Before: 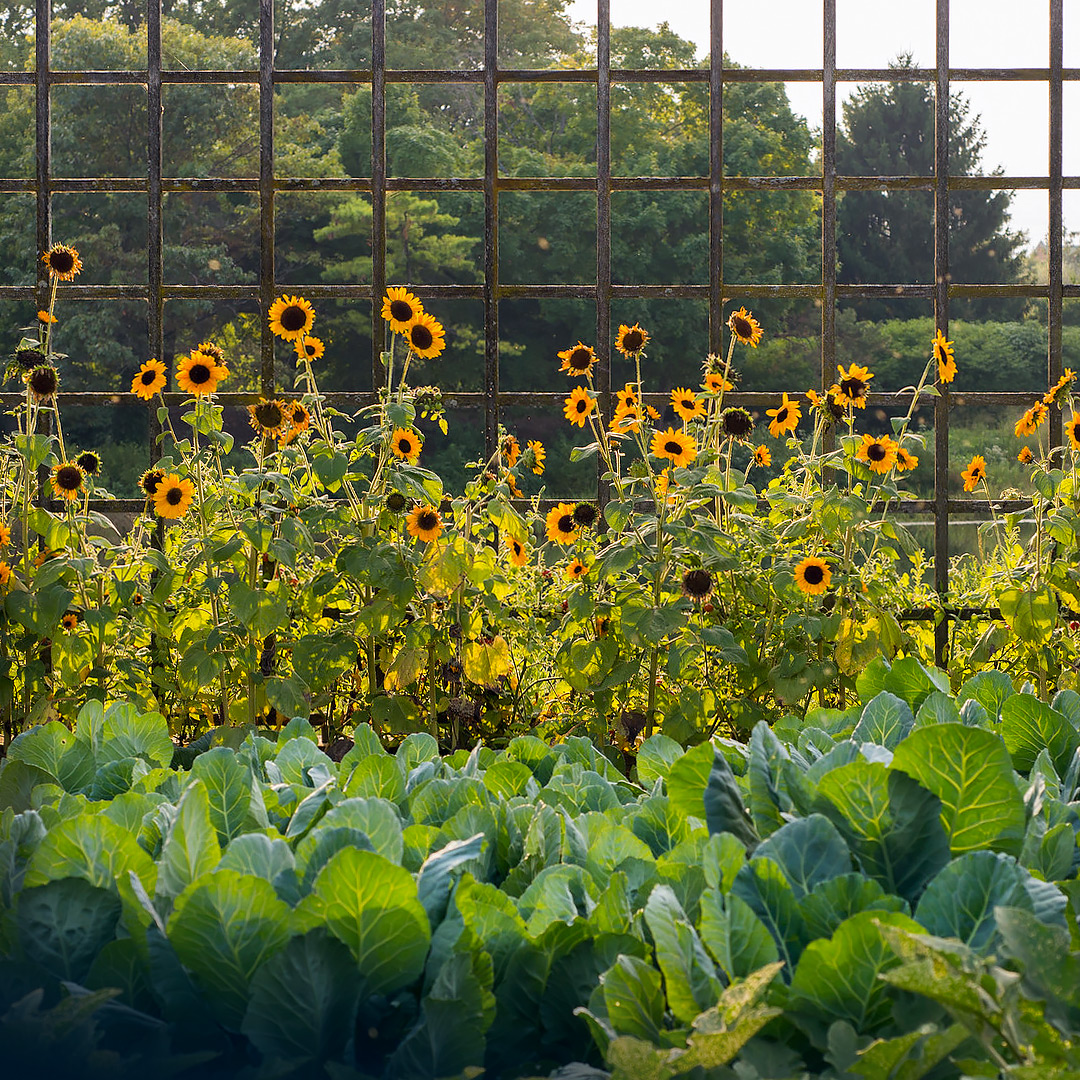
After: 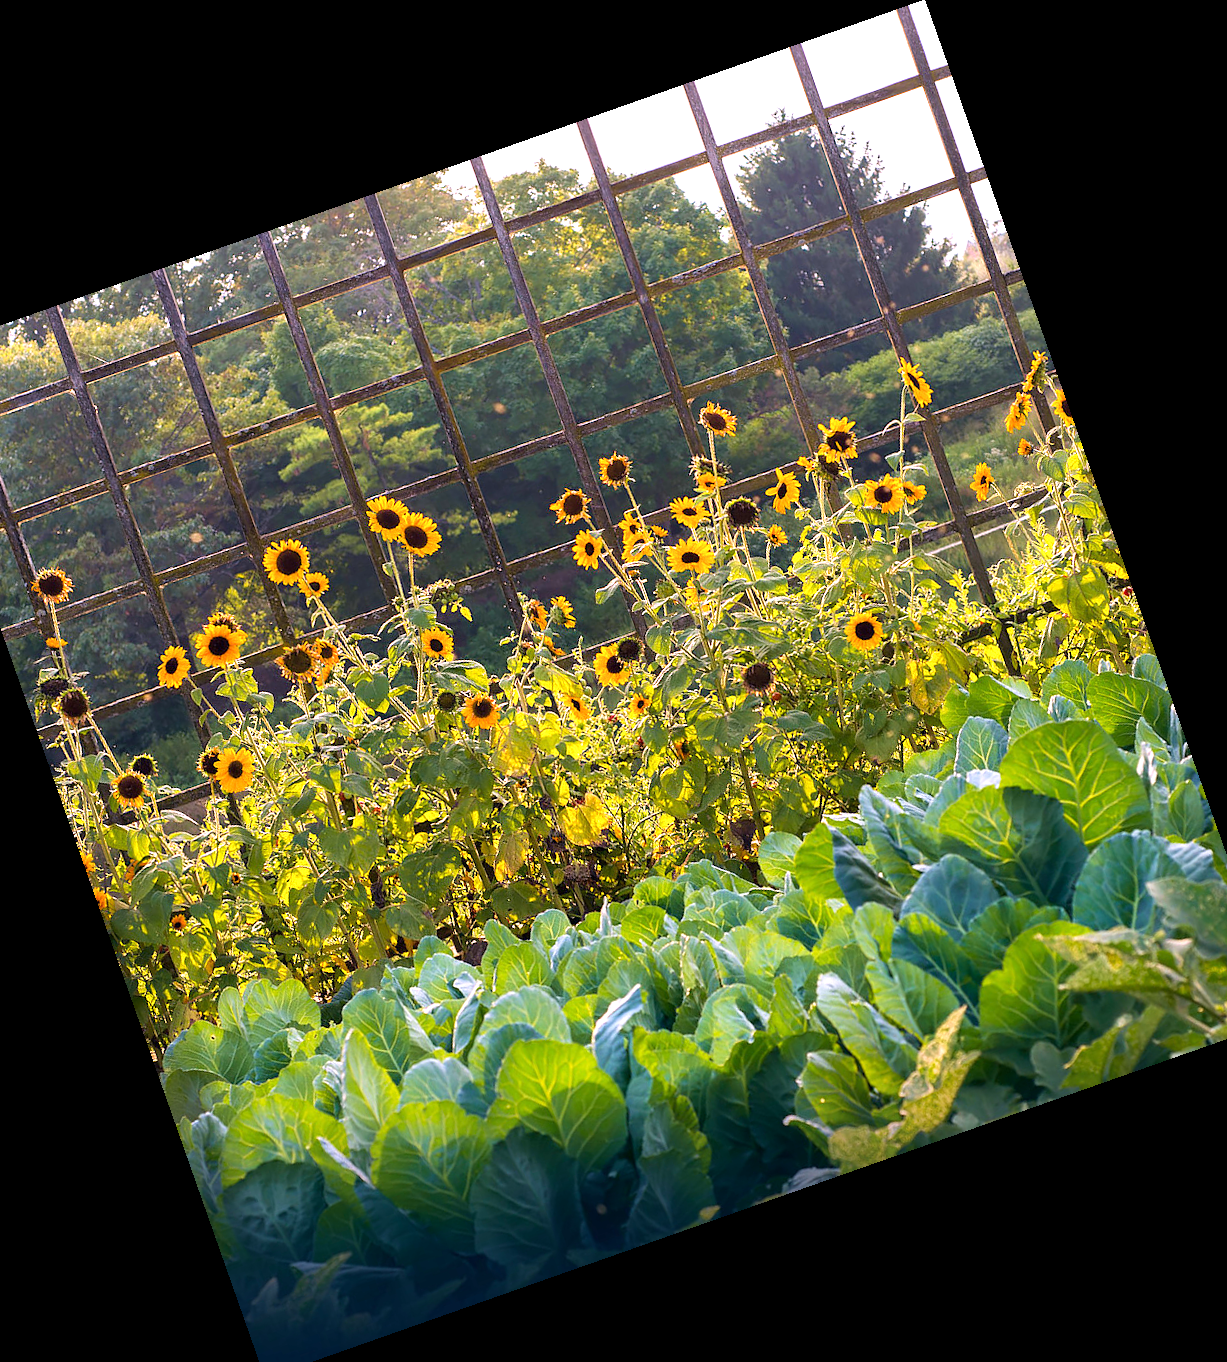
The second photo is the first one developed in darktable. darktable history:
velvia: on, module defaults
white balance: red 1.066, blue 1.119
crop and rotate: angle 19.43°, left 6.812%, right 4.125%, bottom 1.087%
exposure: exposure 0.6 EV, compensate highlight preservation false
